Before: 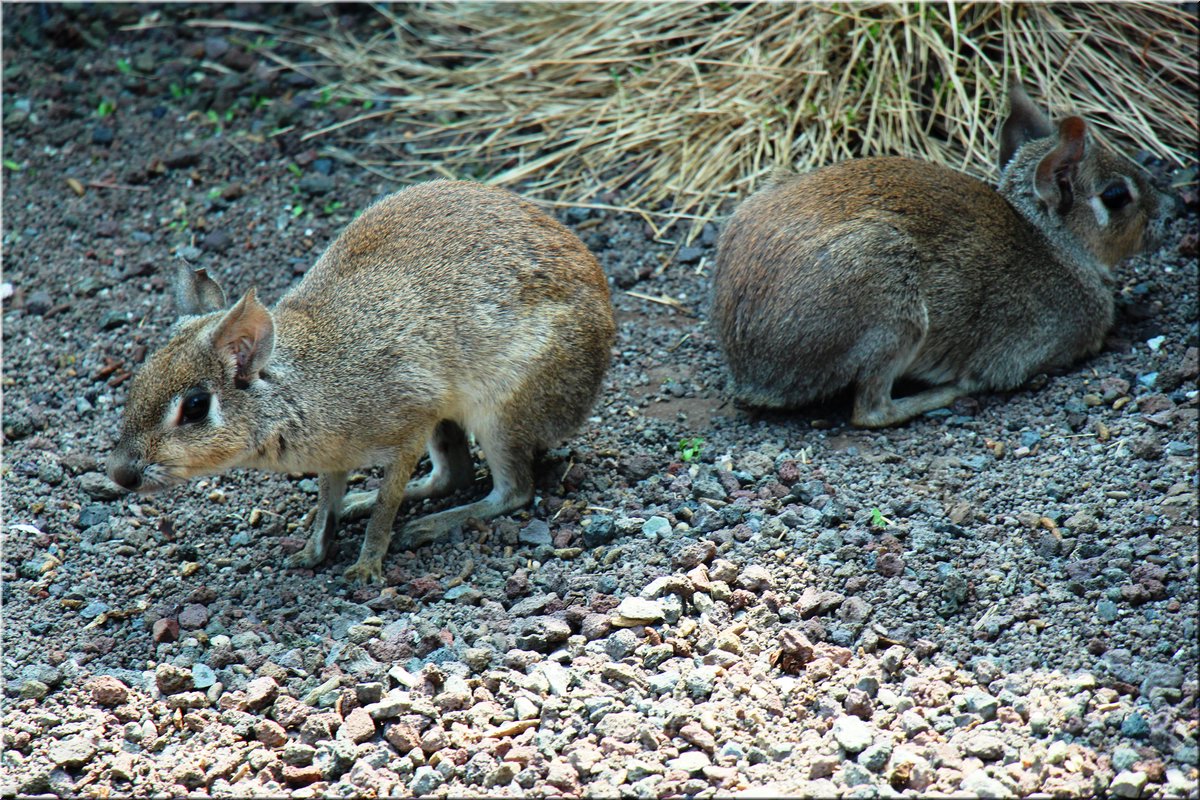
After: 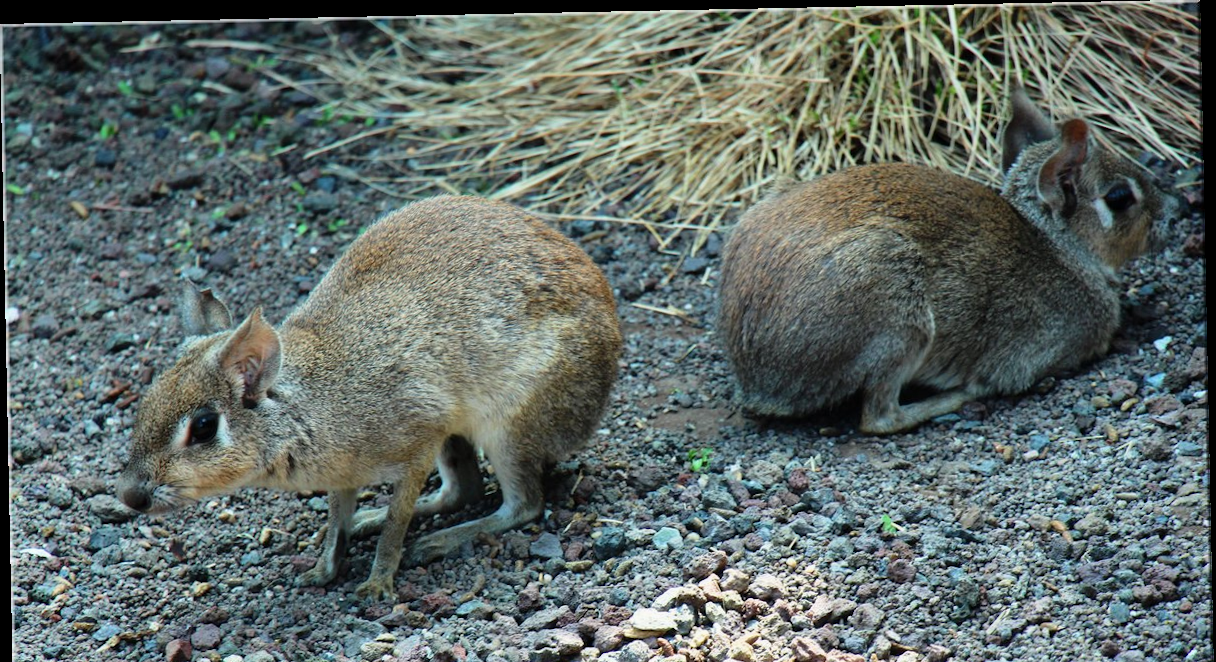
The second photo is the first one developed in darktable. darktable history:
crop: bottom 19.644%
rotate and perspective: rotation -1.17°, automatic cropping off
exposure: exposure -0.064 EV, compensate highlight preservation false
shadows and highlights: radius 337.17, shadows 29.01, soften with gaussian
